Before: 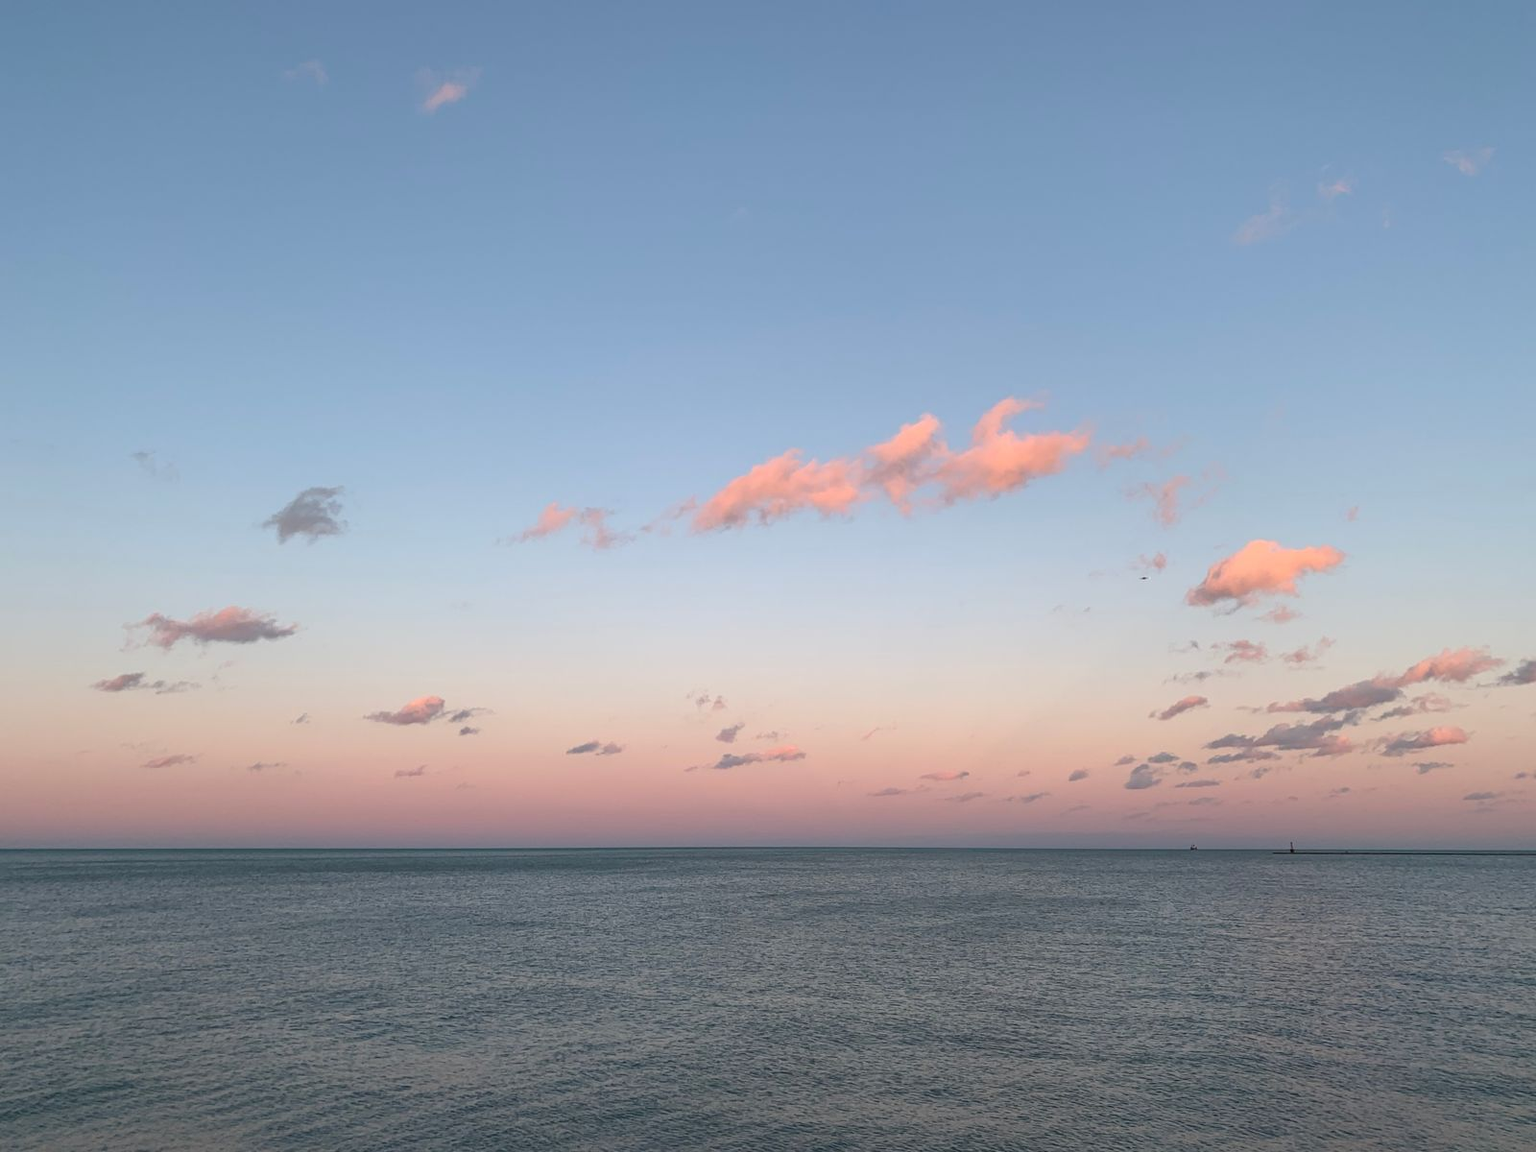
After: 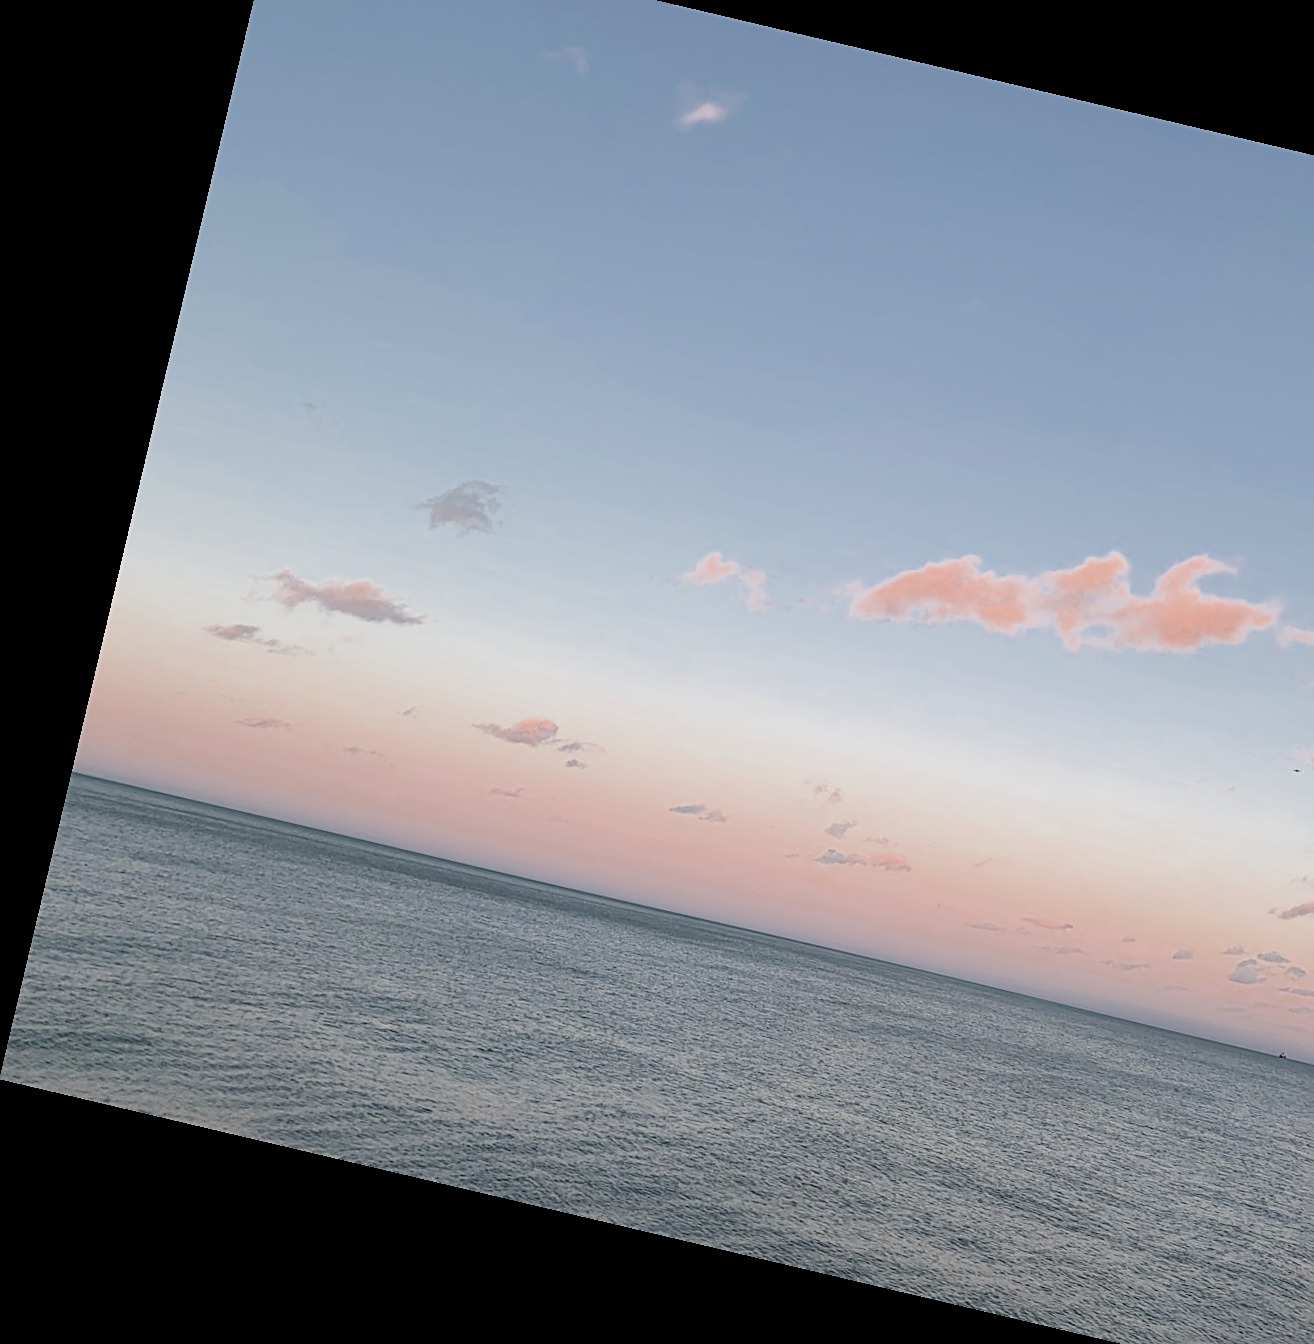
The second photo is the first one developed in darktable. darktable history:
sharpen: on, module defaults
crop: top 5.803%, right 27.864%, bottom 5.804%
rotate and perspective: rotation 13.27°, automatic cropping off
exposure: black level correction 0, exposure 0.9 EV, compensate highlight preservation false
filmic rgb: black relative exposure -7.65 EV, white relative exposure 4.56 EV, hardness 3.61
color zones: curves: ch0 [(0, 0.5) (0.125, 0.4) (0.25, 0.5) (0.375, 0.4) (0.5, 0.4) (0.625, 0.35) (0.75, 0.35) (0.875, 0.5)]; ch1 [(0, 0.35) (0.125, 0.45) (0.25, 0.35) (0.375, 0.35) (0.5, 0.35) (0.625, 0.35) (0.75, 0.45) (0.875, 0.35)]; ch2 [(0, 0.6) (0.125, 0.5) (0.25, 0.5) (0.375, 0.6) (0.5, 0.6) (0.625, 0.5) (0.75, 0.5) (0.875, 0.5)]
color correction: saturation 0.99
